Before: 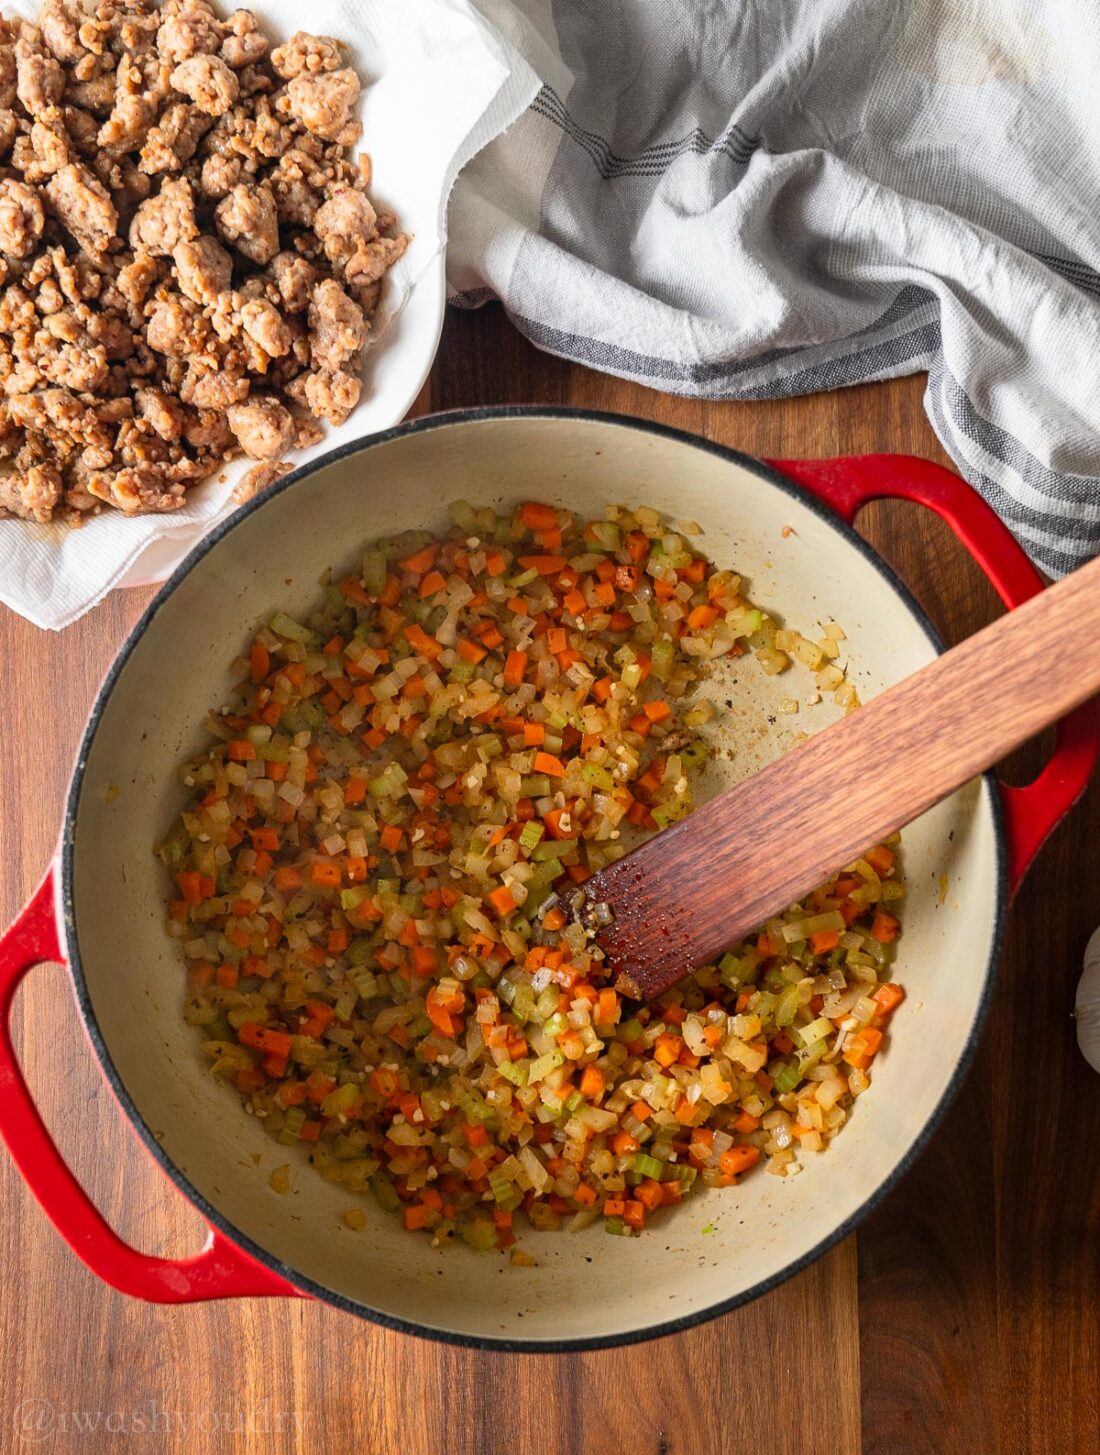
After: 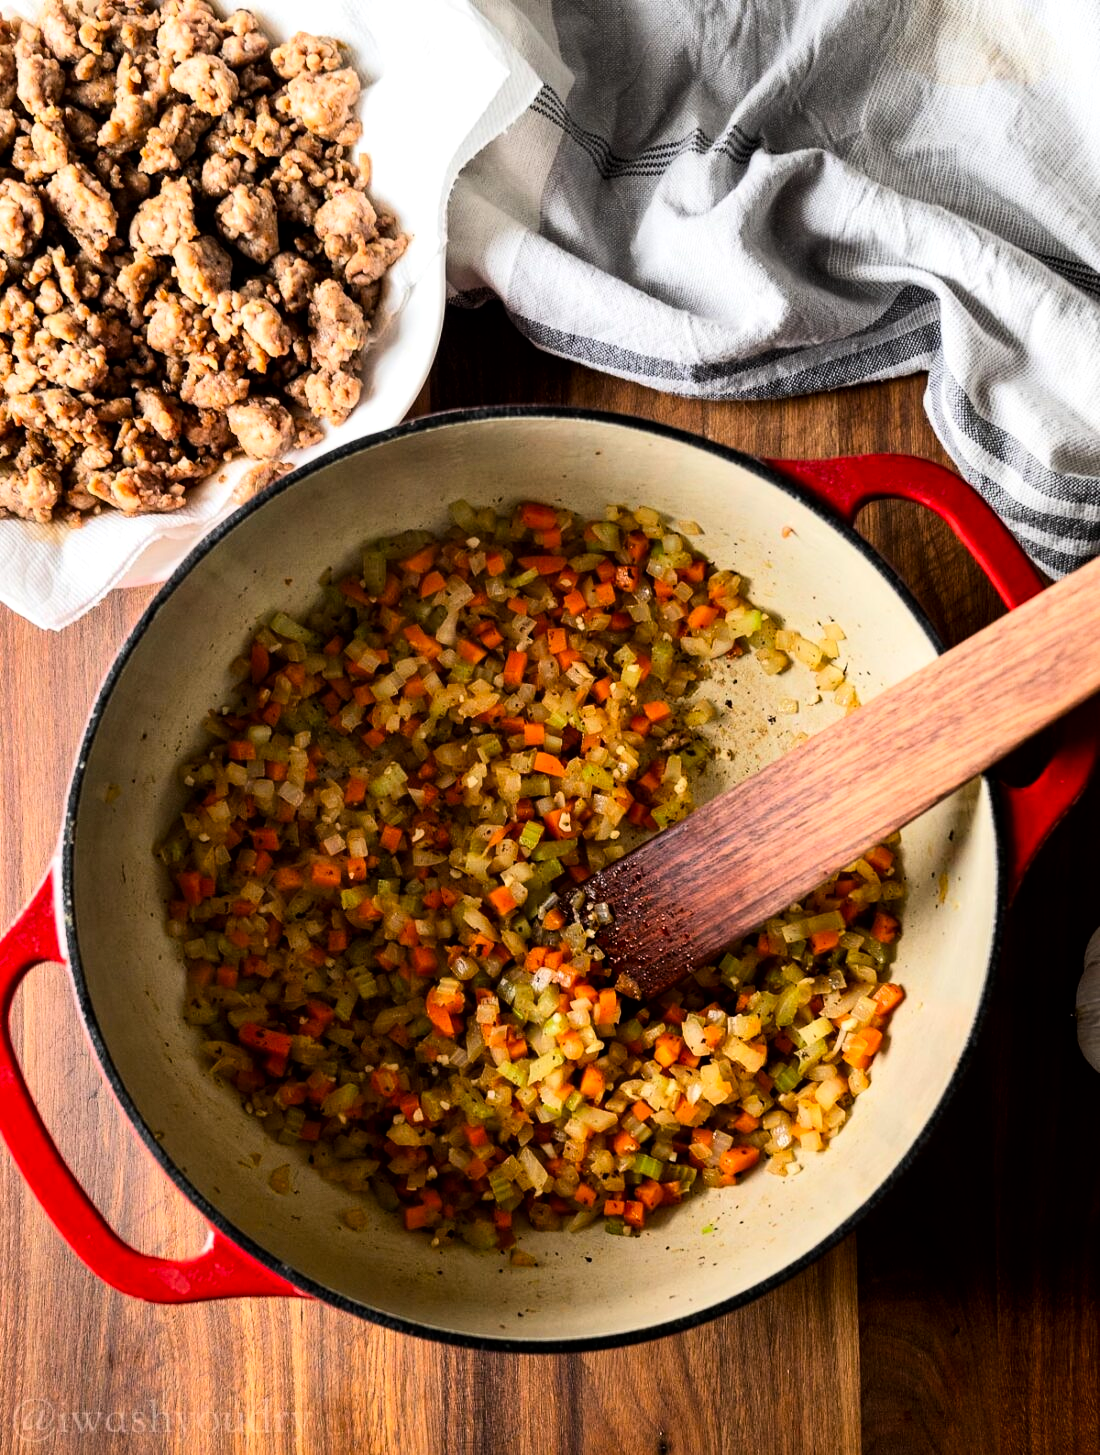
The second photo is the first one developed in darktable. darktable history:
exposure: black level correction 0.011, exposure -0.478 EV, compensate highlight preservation false
tone curve: curves: ch0 [(0, 0) (0.004, 0.001) (0.133, 0.112) (0.325, 0.362) (0.832, 0.893) (1, 1)], color space Lab, linked channels, preserve colors none
tone equalizer: -8 EV -0.75 EV, -7 EV -0.7 EV, -6 EV -0.6 EV, -5 EV -0.4 EV, -3 EV 0.4 EV, -2 EV 0.6 EV, -1 EV 0.7 EV, +0 EV 0.75 EV, edges refinement/feathering 500, mask exposure compensation -1.57 EV, preserve details no
